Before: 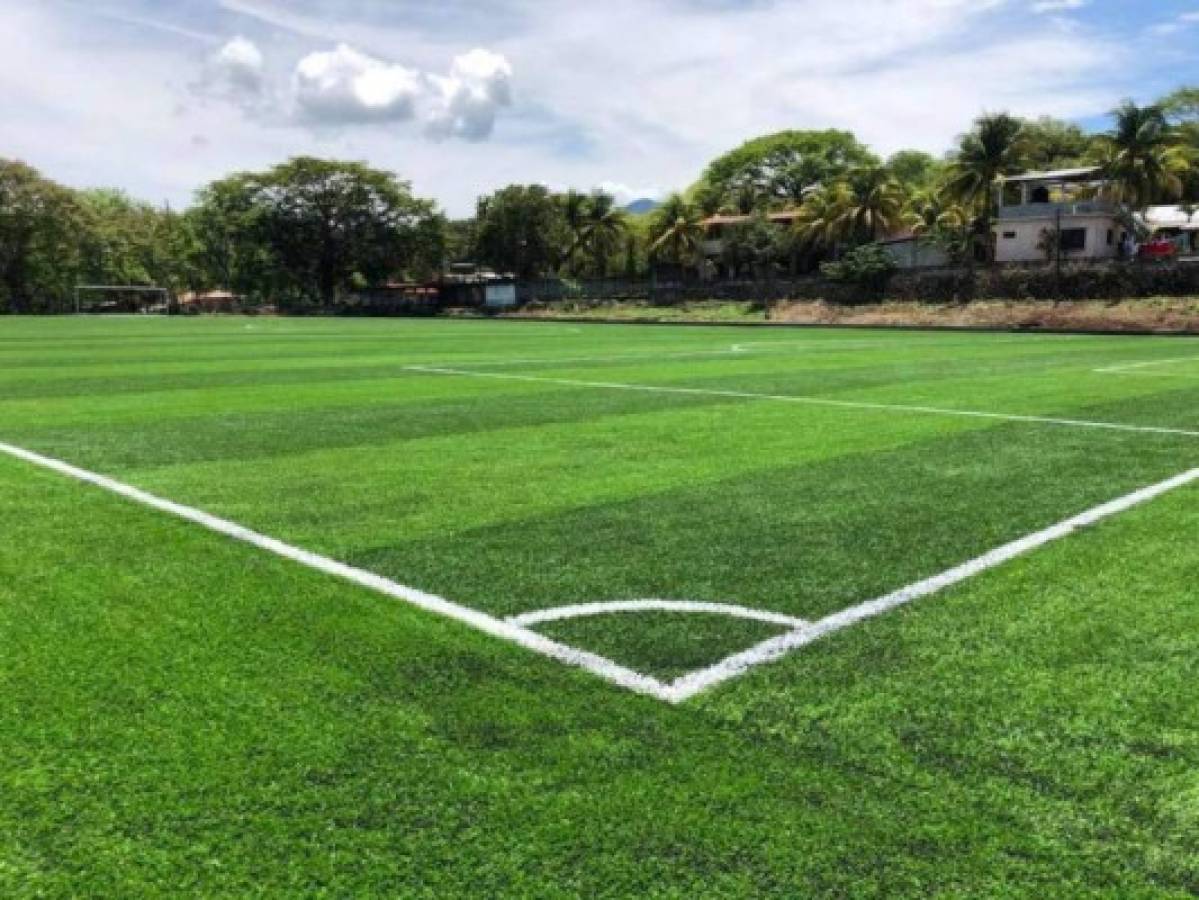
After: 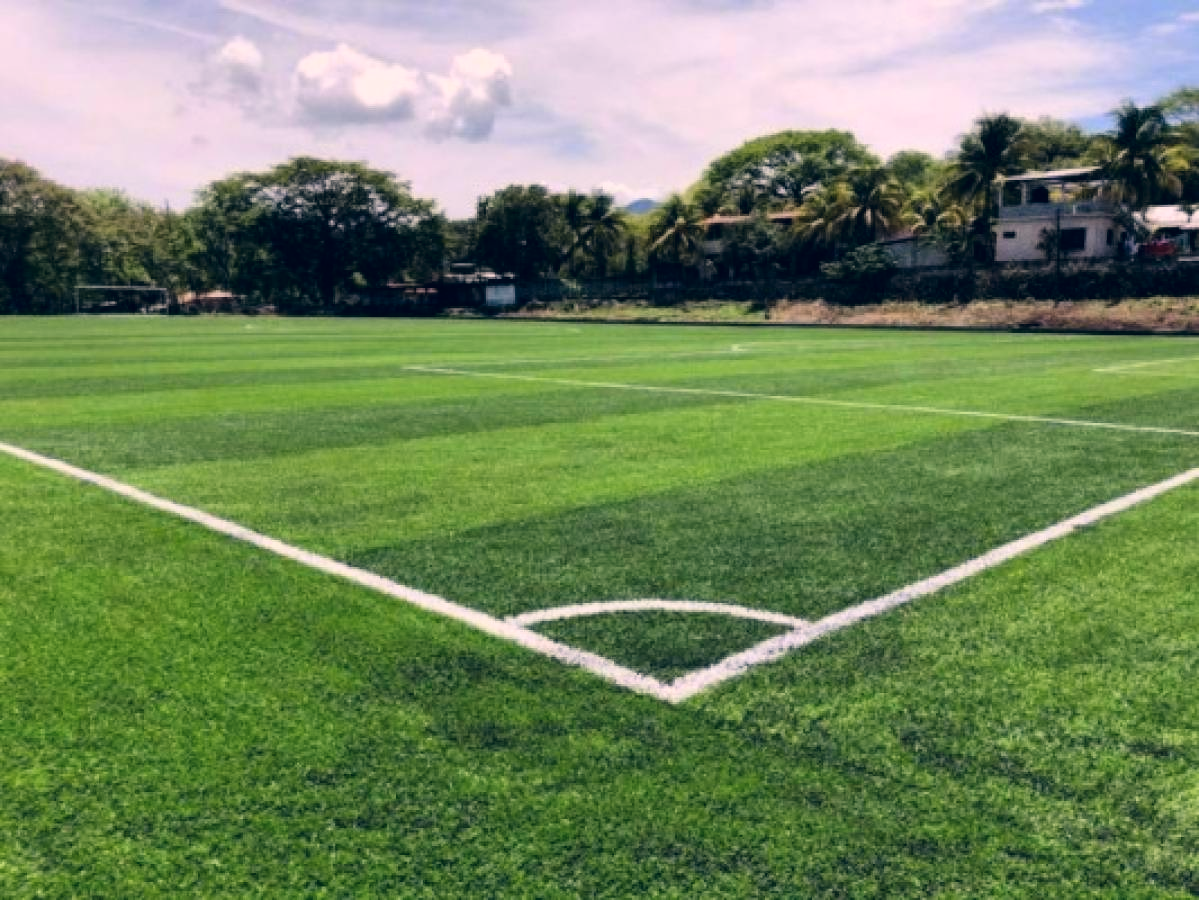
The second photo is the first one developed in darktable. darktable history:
contrast brightness saturation: contrast 0.082, saturation 0.205
tone curve: curves: ch0 [(0, 0) (0.068, 0.031) (0.183, 0.13) (0.341, 0.319) (0.547, 0.545) (0.828, 0.817) (1, 0.968)]; ch1 [(0, 0) (0.23, 0.166) (0.34, 0.308) (0.371, 0.337) (0.429, 0.408) (0.477, 0.466) (0.499, 0.5) (0.529, 0.528) (0.559, 0.578) (0.743, 0.798) (1, 1)]; ch2 [(0, 0) (0.431, 0.419) (0.495, 0.502) (0.524, 0.525) (0.568, 0.543) (0.6, 0.597) (0.634, 0.644) (0.728, 0.722) (1, 1)], color space Lab, linked channels, preserve colors none
exposure: black level correction 0.001, compensate highlight preservation false
color correction: highlights a* 13.67, highlights b* 5.92, shadows a* -5.38, shadows b* -15.88, saturation 0.828
